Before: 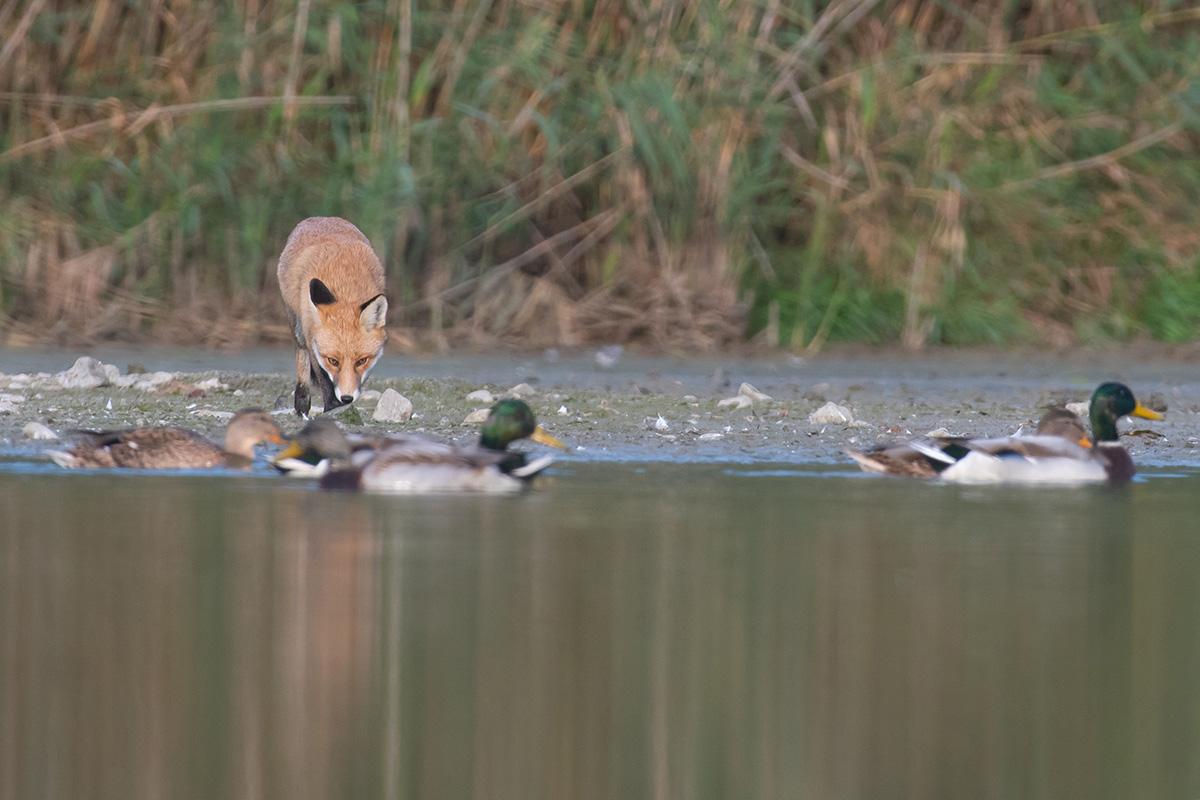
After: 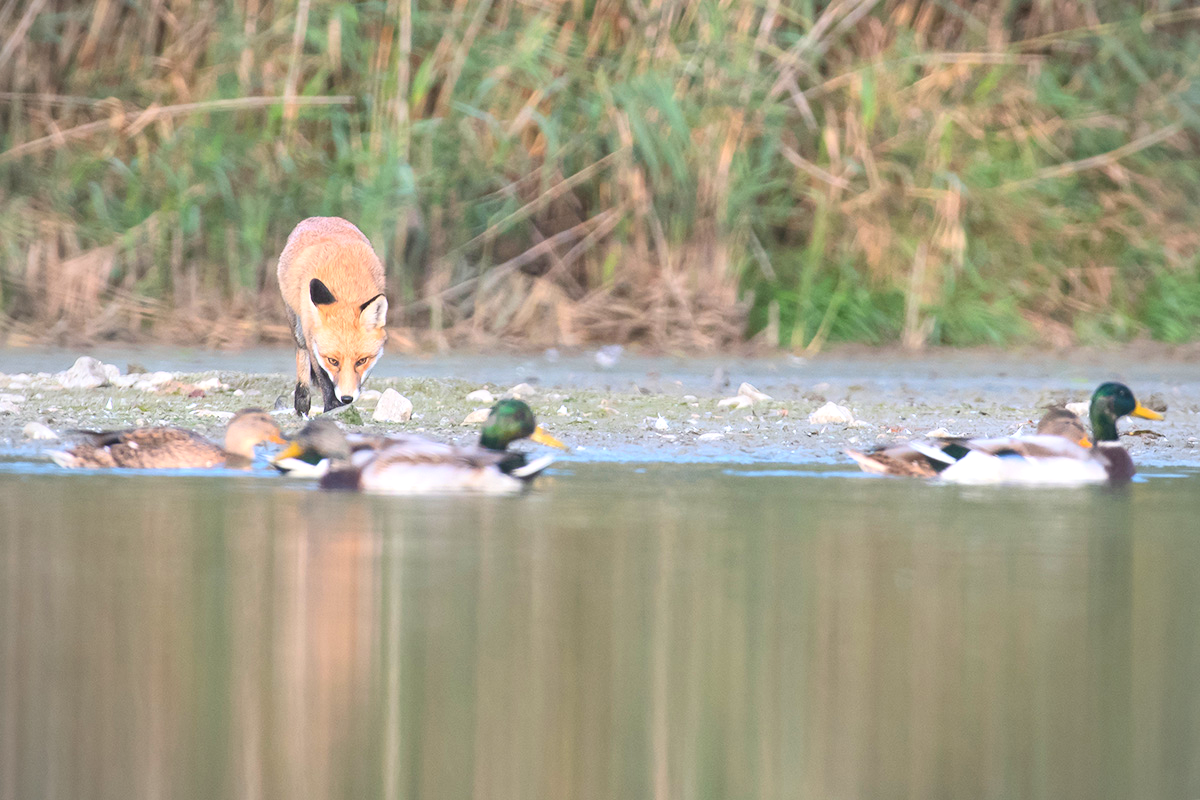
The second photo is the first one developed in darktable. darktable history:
tone equalizer: edges refinement/feathering 500, mask exposure compensation -1.57 EV, preserve details no
vignetting: brightness -0.294
exposure: black level correction 0, exposure 0.699 EV, compensate exposure bias true, compensate highlight preservation false
contrast brightness saturation: contrast 0.196, brightness 0.158, saturation 0.224
